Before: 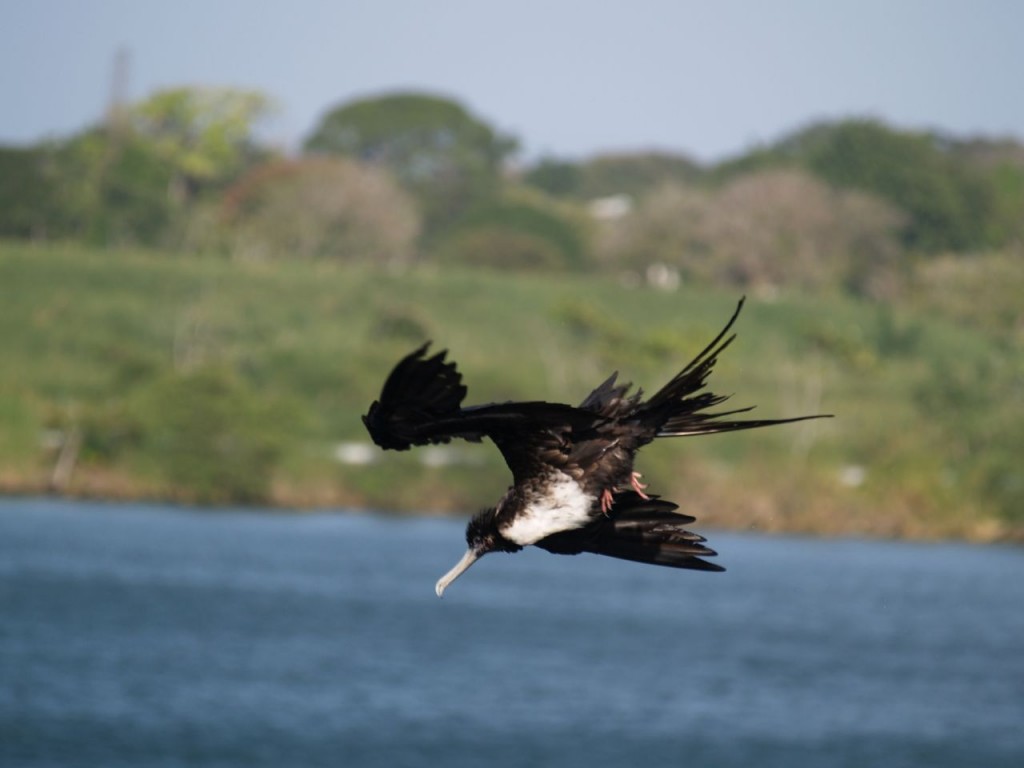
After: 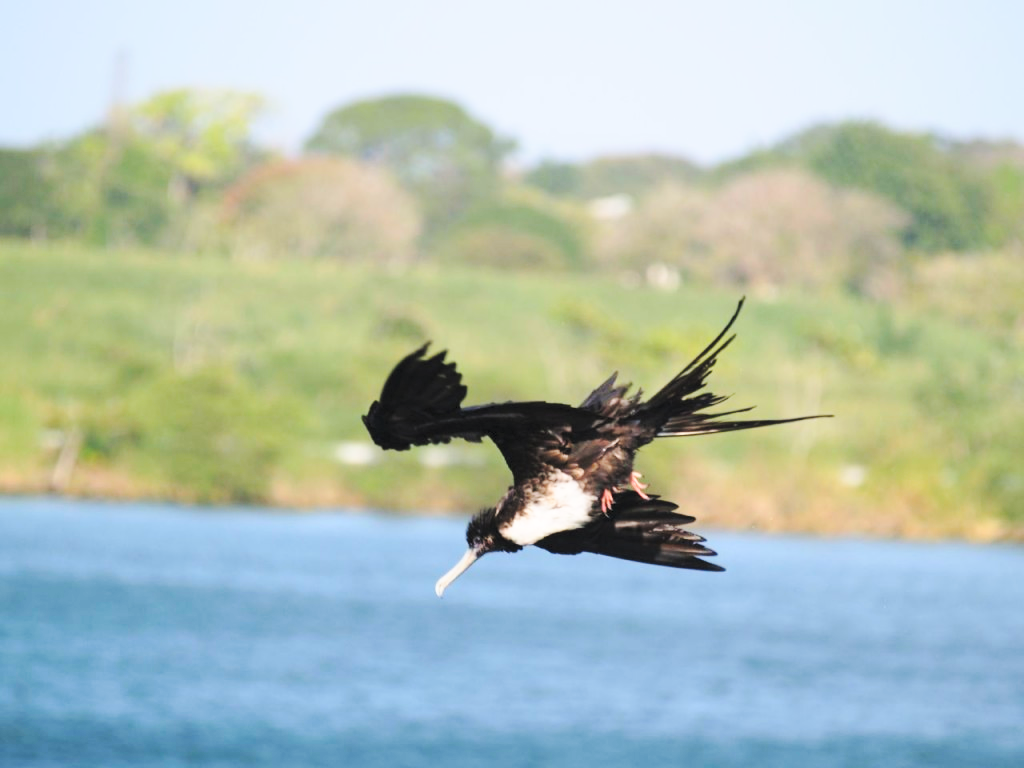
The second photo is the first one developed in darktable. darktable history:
base curve: curves: ch0 [(0, 0) (0.028, 0.03) (0.121, 0.232) (0.46, 0.748) (0.859, 0.968) (1, 1)], preserve colors none
contrast brightness saturation: contrast 0.1, brightness 0.3, saturation 0.14
